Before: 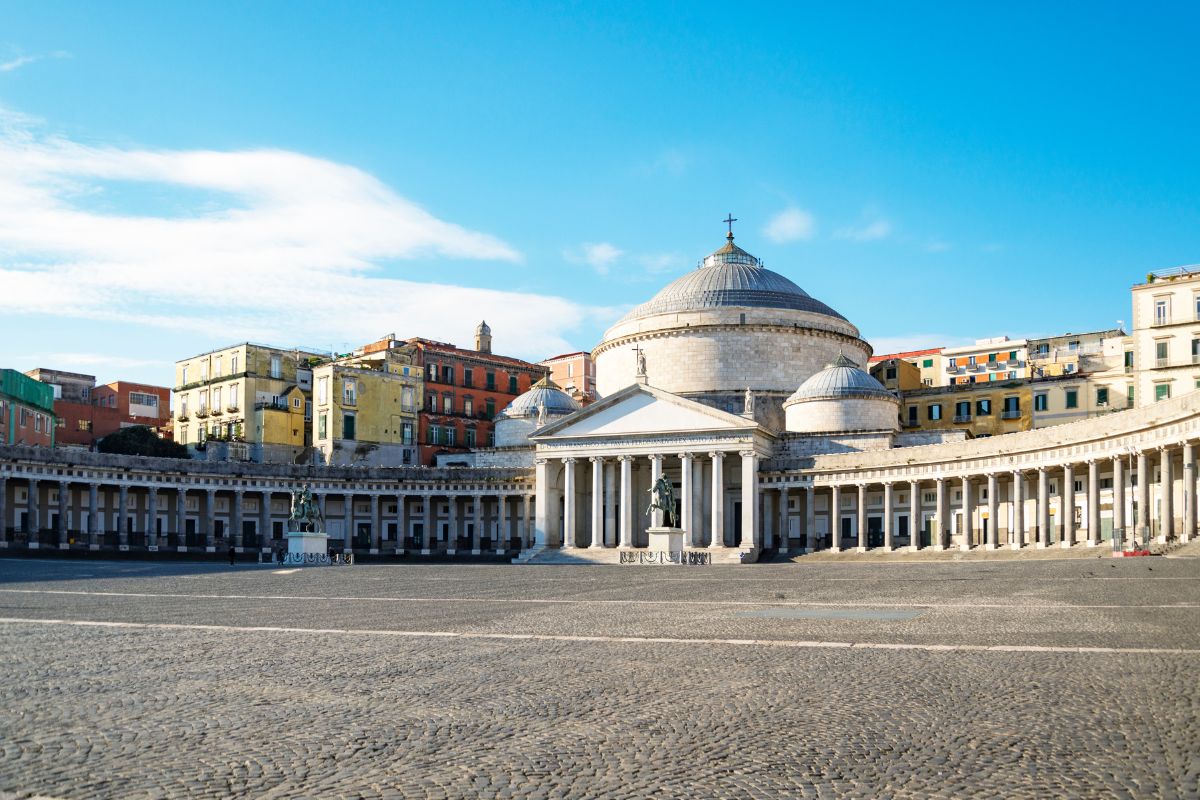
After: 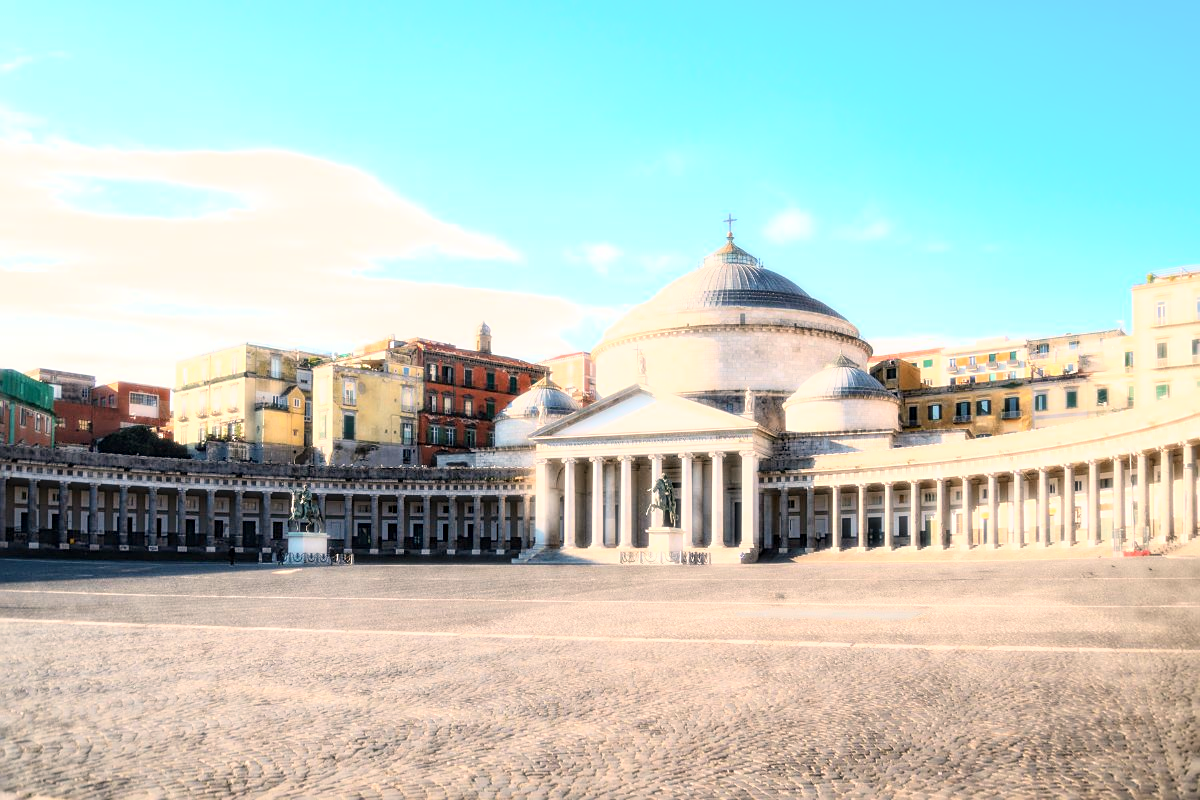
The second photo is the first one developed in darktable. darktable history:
sharpen: on, module defaults
bloom: size 0%, threshold 54.82%, strength 8.31%
white balance: red 1.127, blue 0.943
